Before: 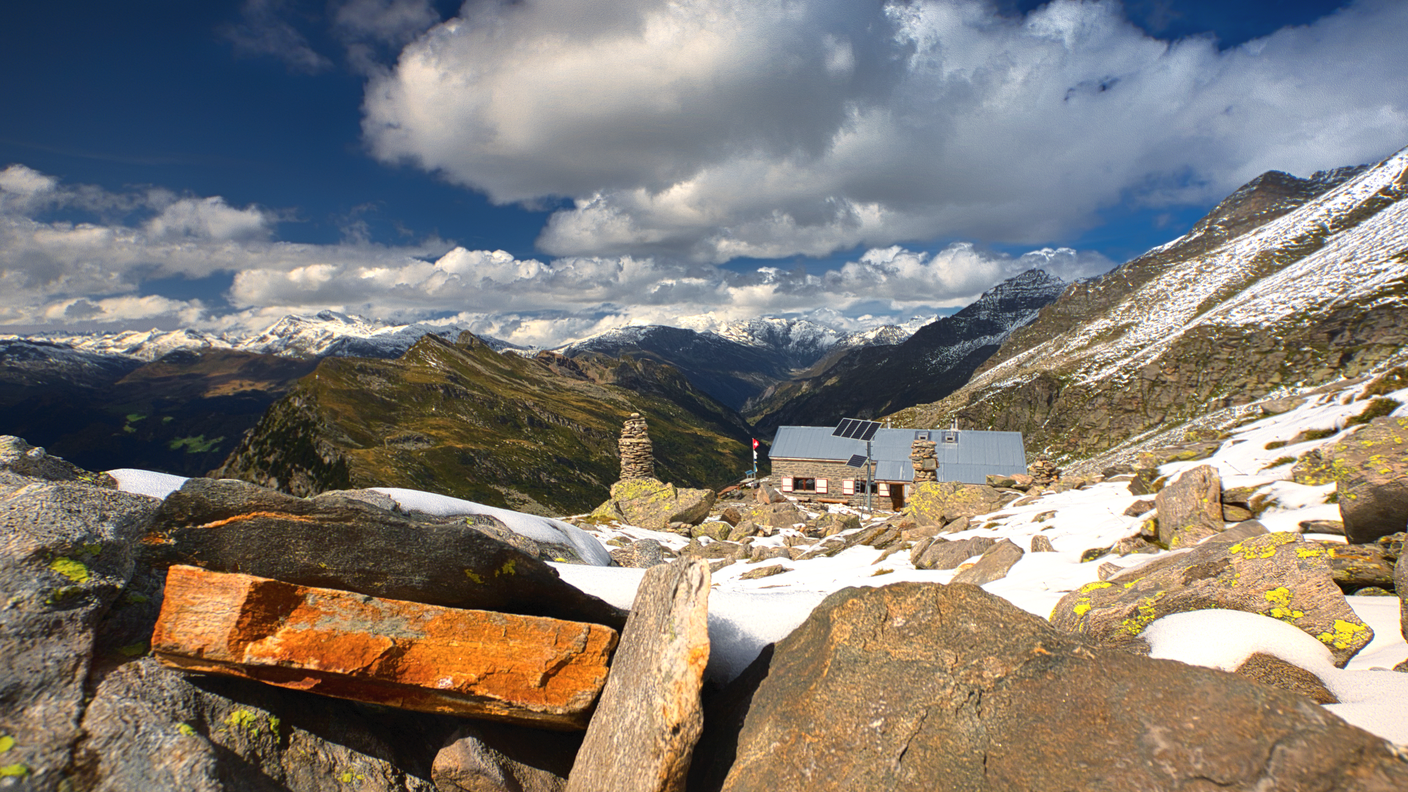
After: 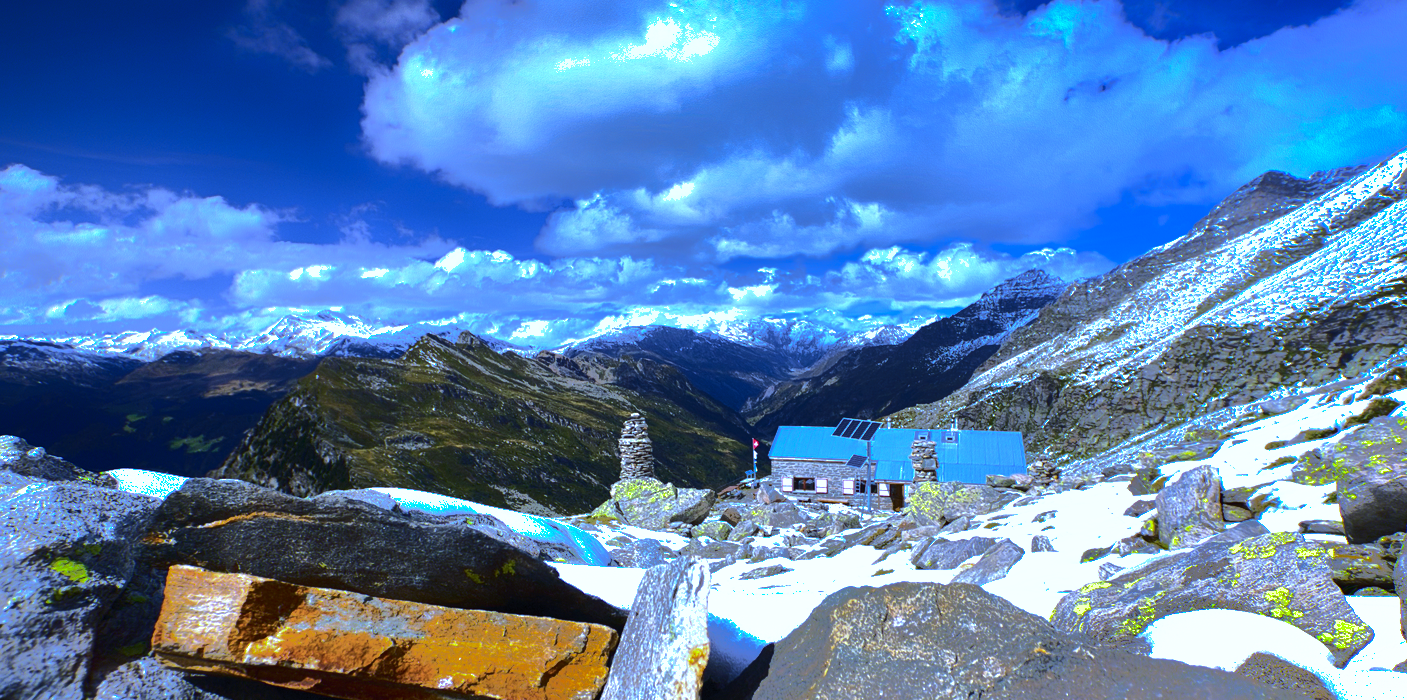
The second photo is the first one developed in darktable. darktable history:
tone equalizer: -8 EV 0.001 EV, -7 EV -0.002 EV, -6 EV 0.002 EV, -5 EV -0.03 EV, -4 EV -0.116 EV, -3 EV -0.169 EV, -2 EV 0.24 EV, -1 EV 0.702 EV, +0 EV 0.493 EV
white balance: red 0.766, blue 1.537
crop and rotate: top 0%, bottom 11.49%
shadows and highlights: shadows 38.43, highlights -74.54
contrast brightness saturation: contrast 0.22
